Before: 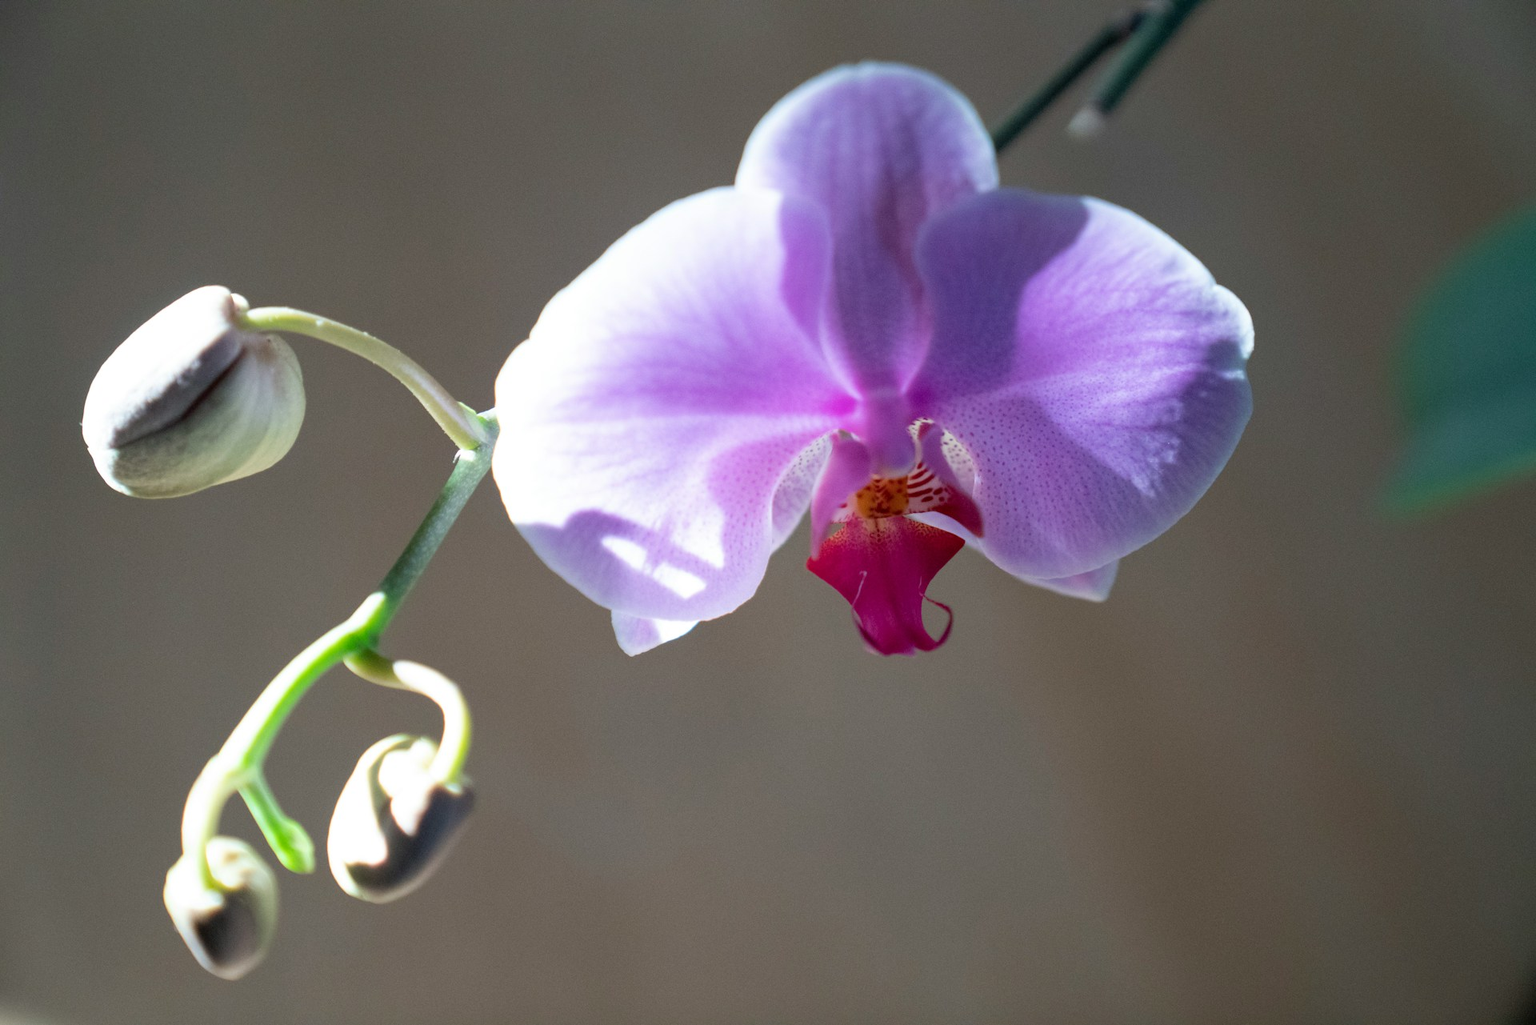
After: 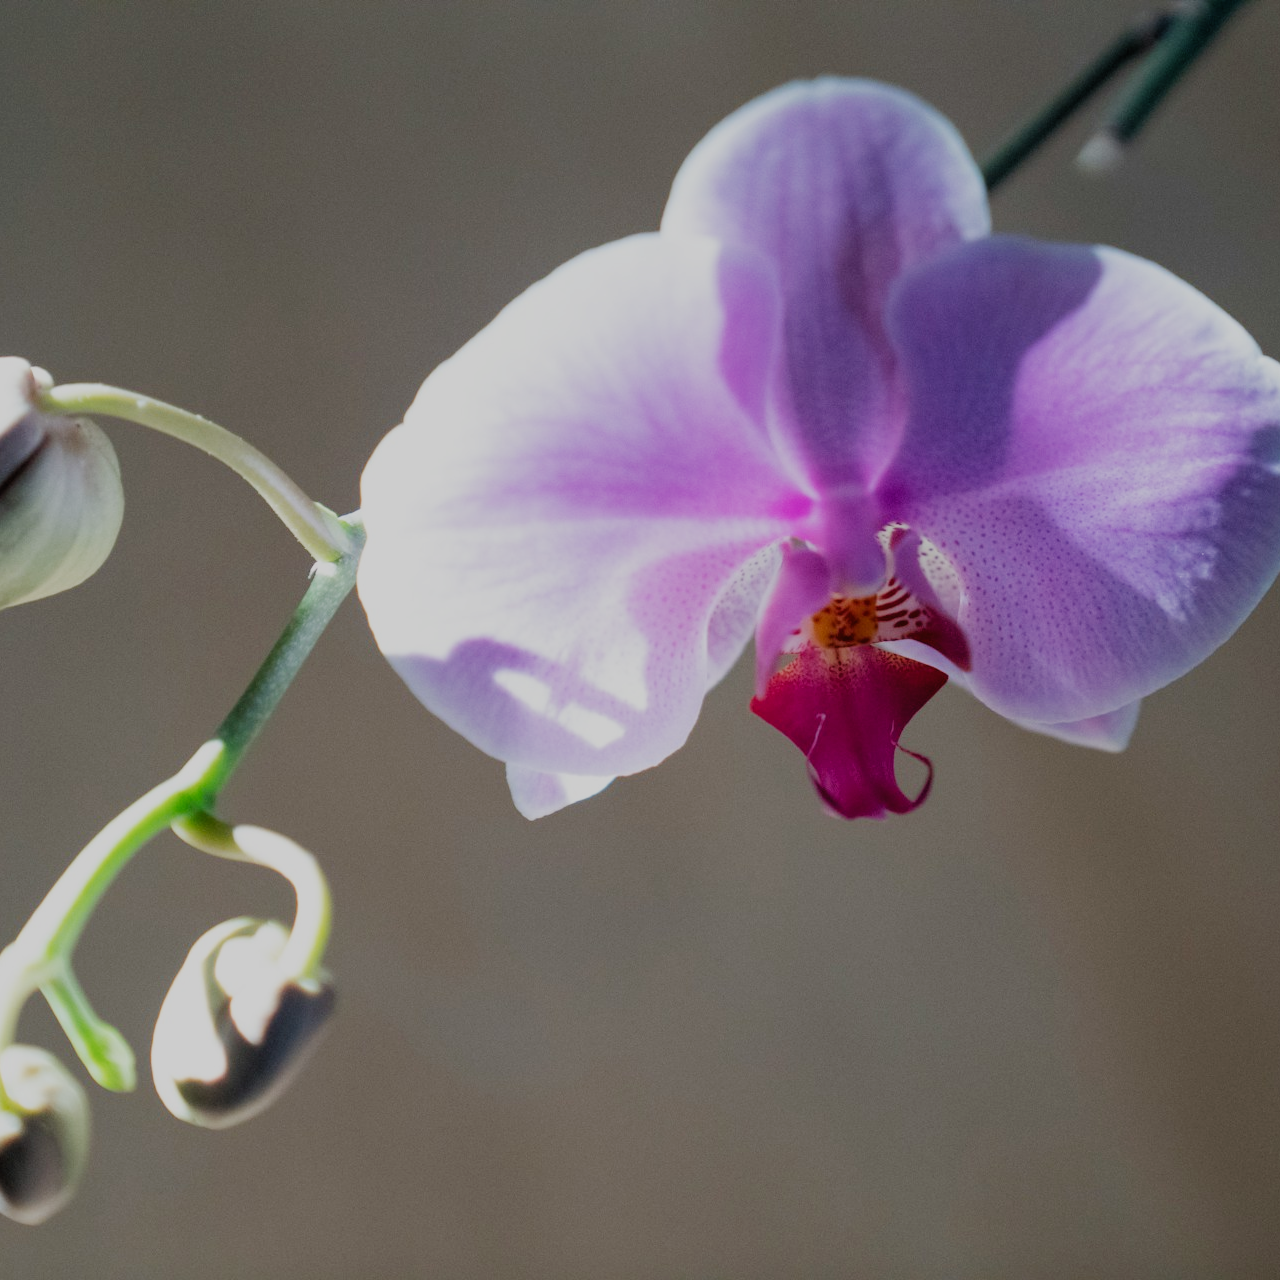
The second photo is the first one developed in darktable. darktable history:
filmic rgb: black relative exposure -8.38 EV, white relative exposure 4.66 EV, hardness 3.84, preserve chrominance no, color science v5 (2021), contrast in shadows safe, contrast in highlights safe
crop and rotate: left 13.46%, right 19.871%
